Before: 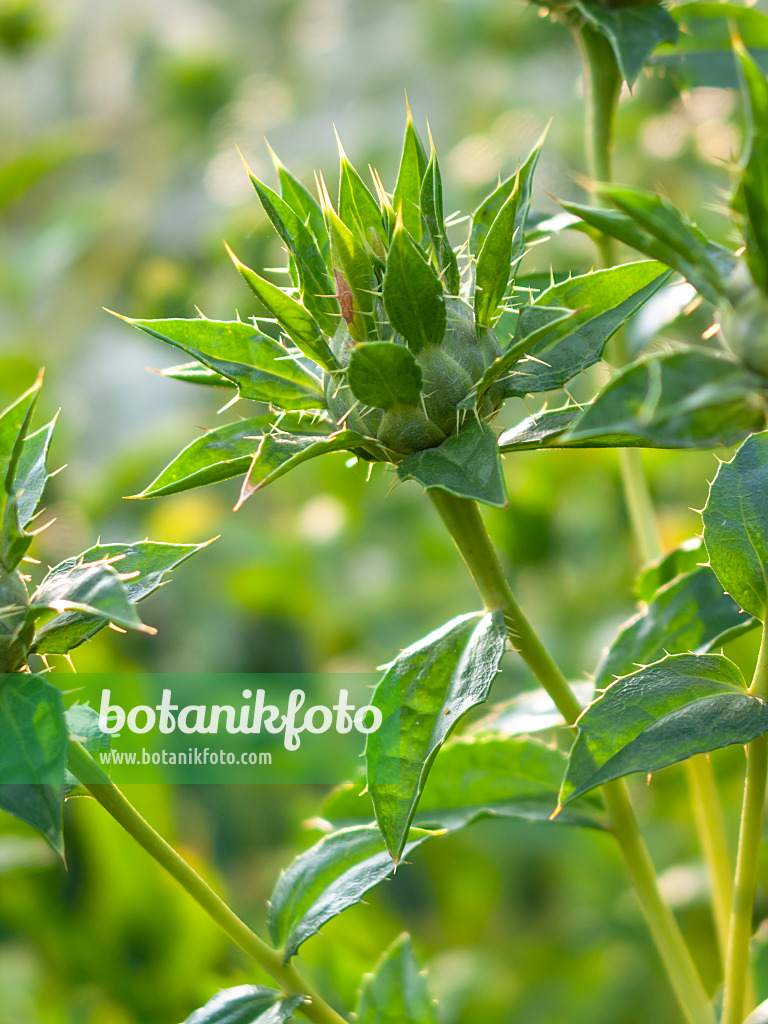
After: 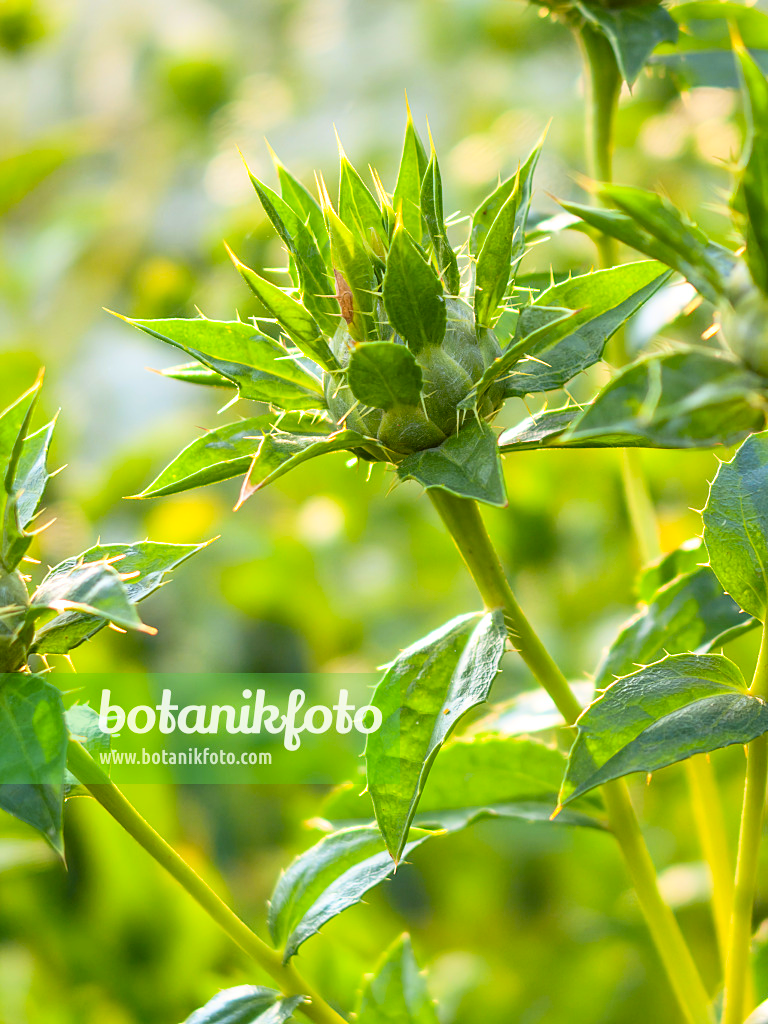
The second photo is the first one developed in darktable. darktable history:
color contrast: green-magenta contrast 0.85, blue-yellow contrast 1.25, unbound 0
contrast brightness saturation: contrast 0.2, brightness 0.16, saturation 0.22
